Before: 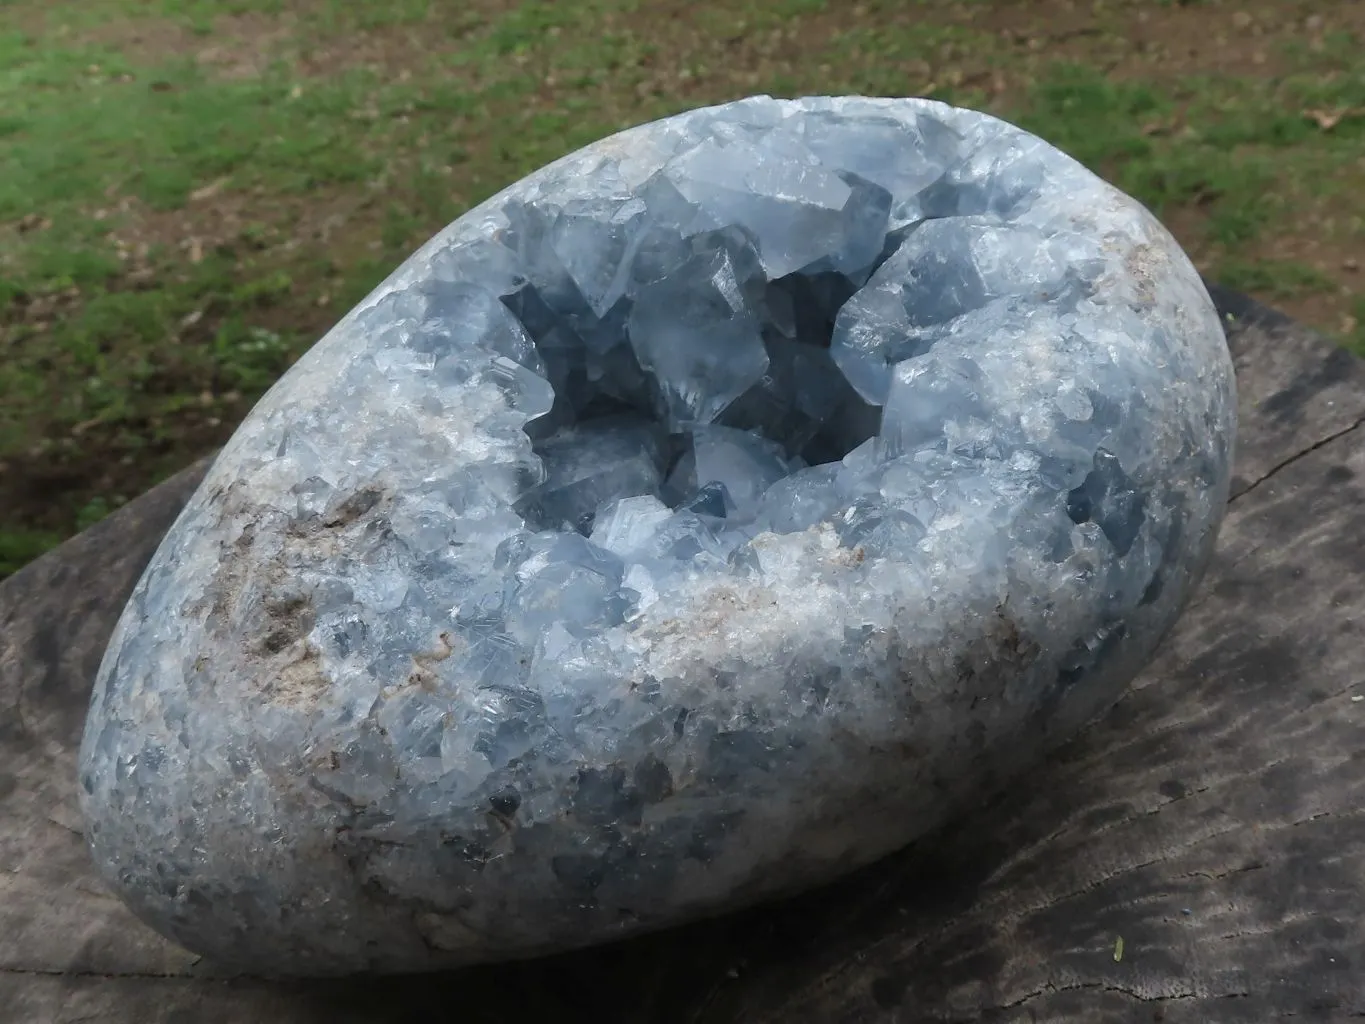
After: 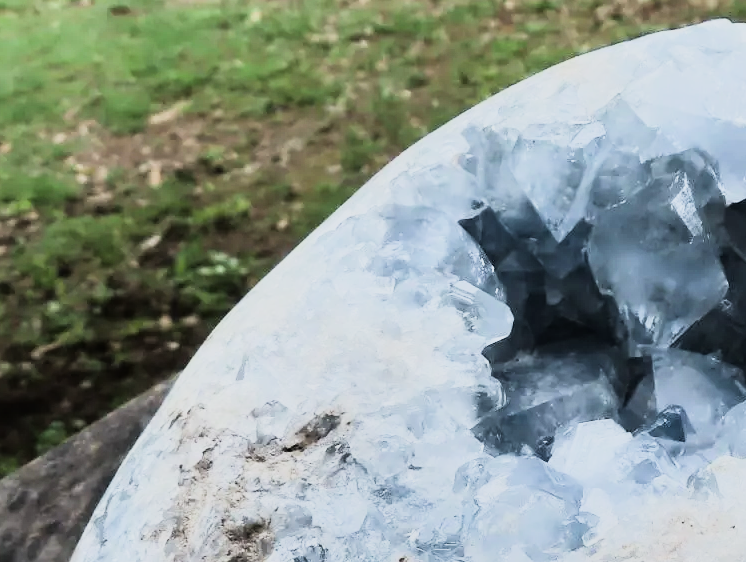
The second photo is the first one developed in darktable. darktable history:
shadows and highlights: shadows 49, highlights -41, soften with gaussian
crop and rotate: left 3.047%, top 7.509%, right 42.236%, bottom 37.598%
rgb curve: curves: ch0 [(0, 0) (0.21, 0.15) (0.24, 0.21) (0.5, 0.75) (0.75, 0.96) (0.89, 0.99) (1, 1)]; ch1 [(0, 0.02) (0.21, 0.13) (0.25, 0.2) (0.5, 0.67) (0.75, 0.9) (0.89, 0.97) (1, 1)]; ch2 [(0, 0.02) (0.21, 0.13) (0.25, 0.2) (0.5, 0.67) (0.75, 0.9) (0.89, 0.97) (1, 1)], compensate middle gray true
sigmoid: contrast 1.22, skew 0.65
